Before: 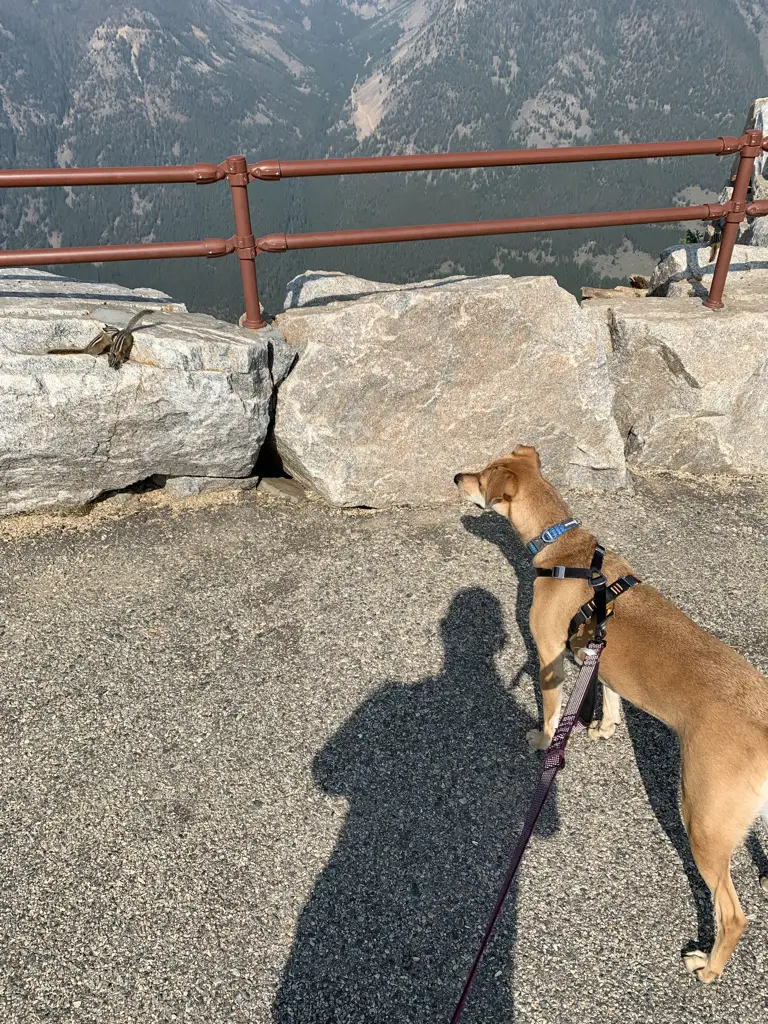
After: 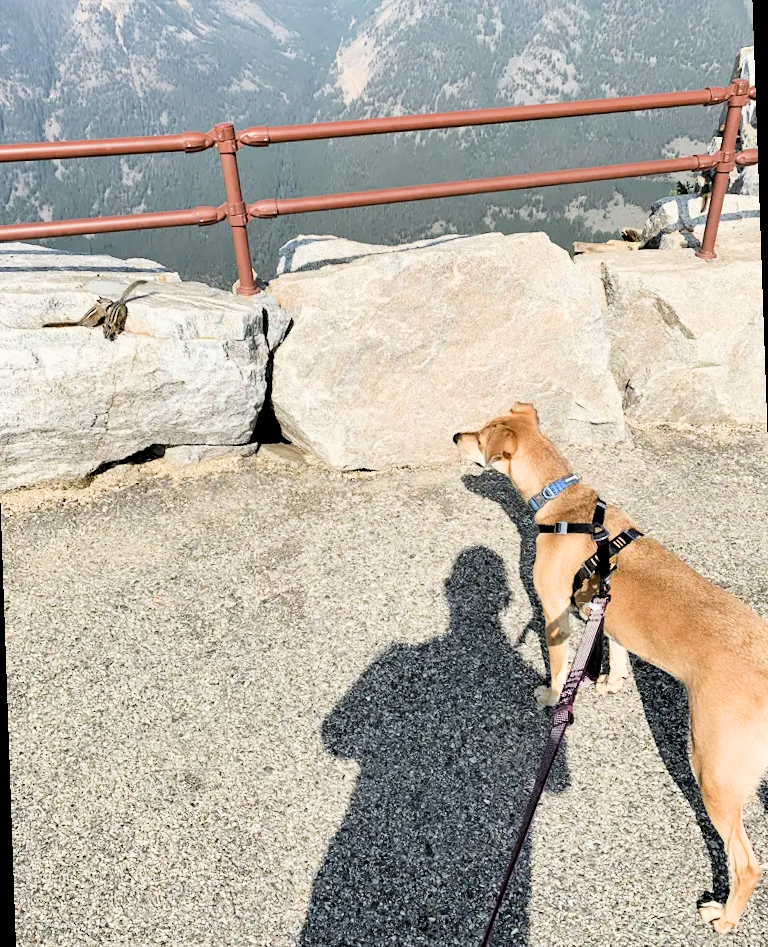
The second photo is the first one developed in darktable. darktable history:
exposure: black level correction 0.001, exposure 1.116 EV, compensate highlight preservation false
rotate and perspective: rotation -2°, crop left 0.022, crop right 0.978, crop top 0.049, crop bottom 0.951
filmic rgb: black relative exposure -5 EV, hardness 2.88, contrast 1.3
